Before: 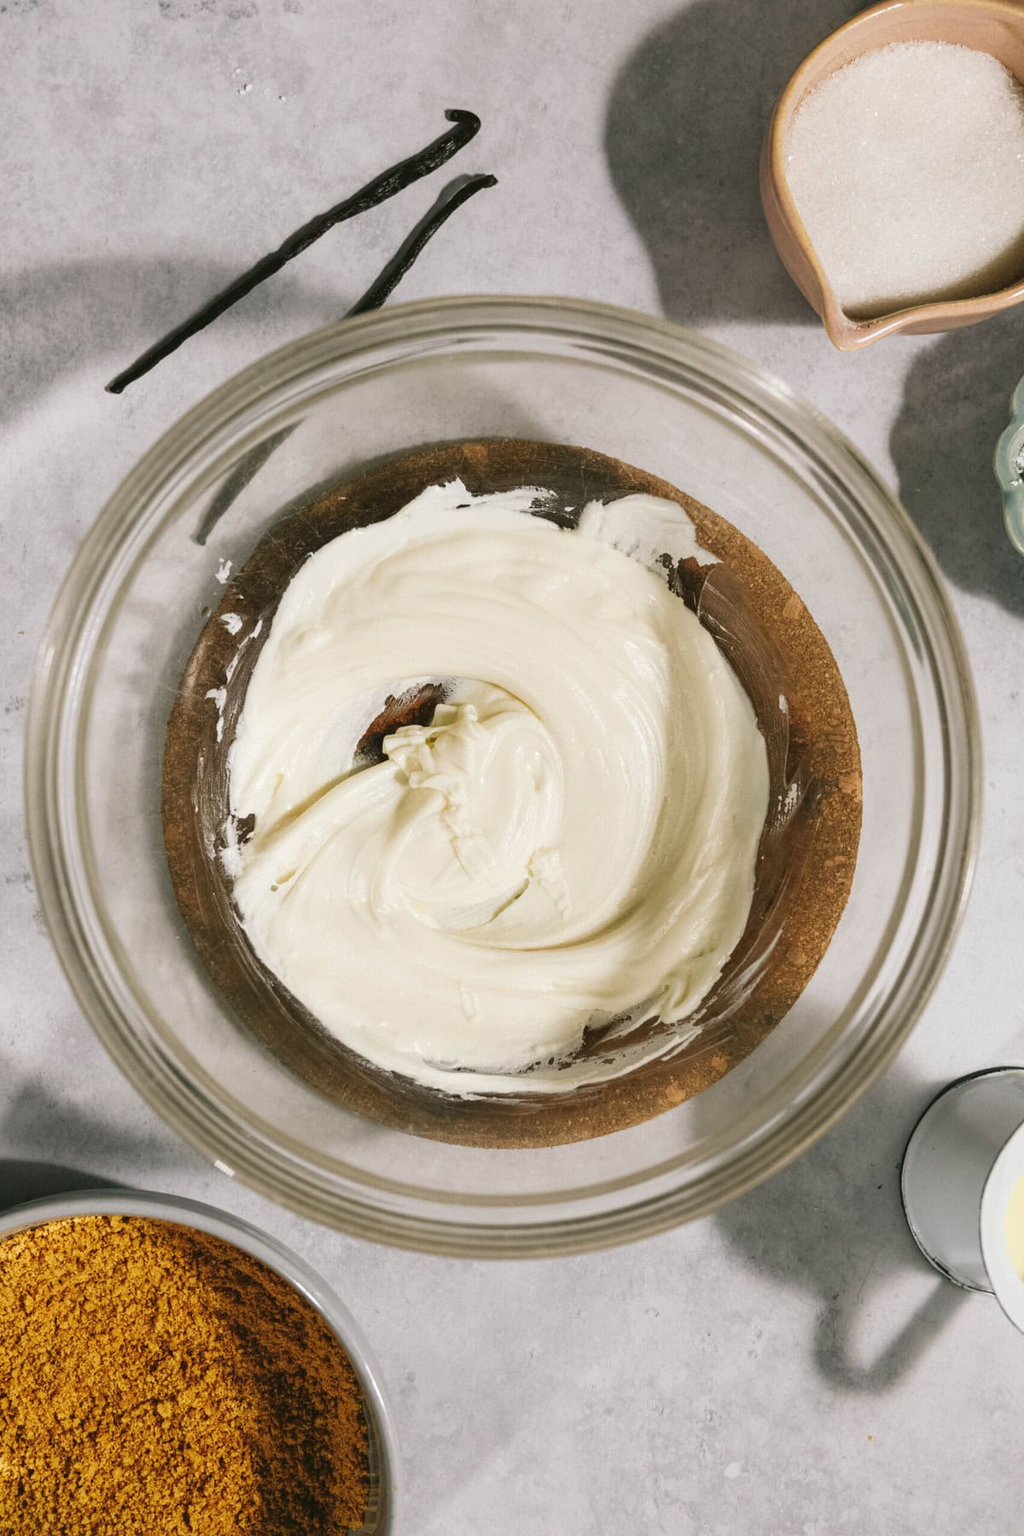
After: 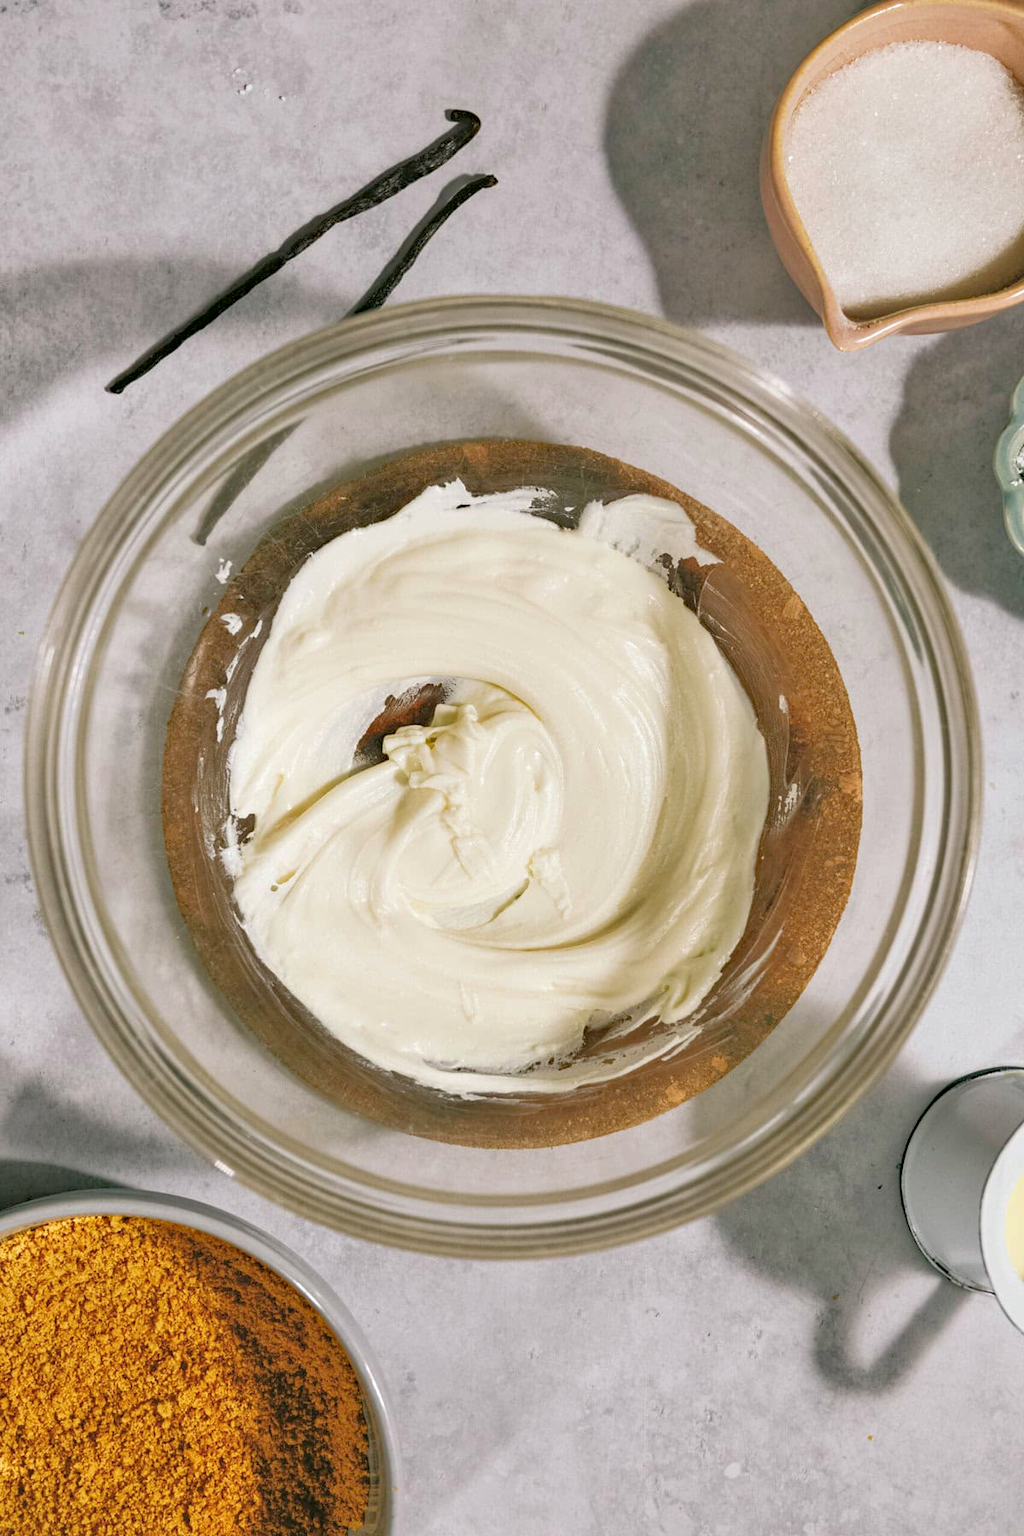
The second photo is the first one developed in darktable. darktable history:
tone equalizer: -7 EV 0.161 EV, -6 EV 0.614 EV, -5 EV 1.12 EV, -4 EV 1.32 EV, -3 EV 1.18 EV, -2 EV 0.6 EV, -1 EV 0.161 EV
haze removal: compatibility mode true, adaptive false
